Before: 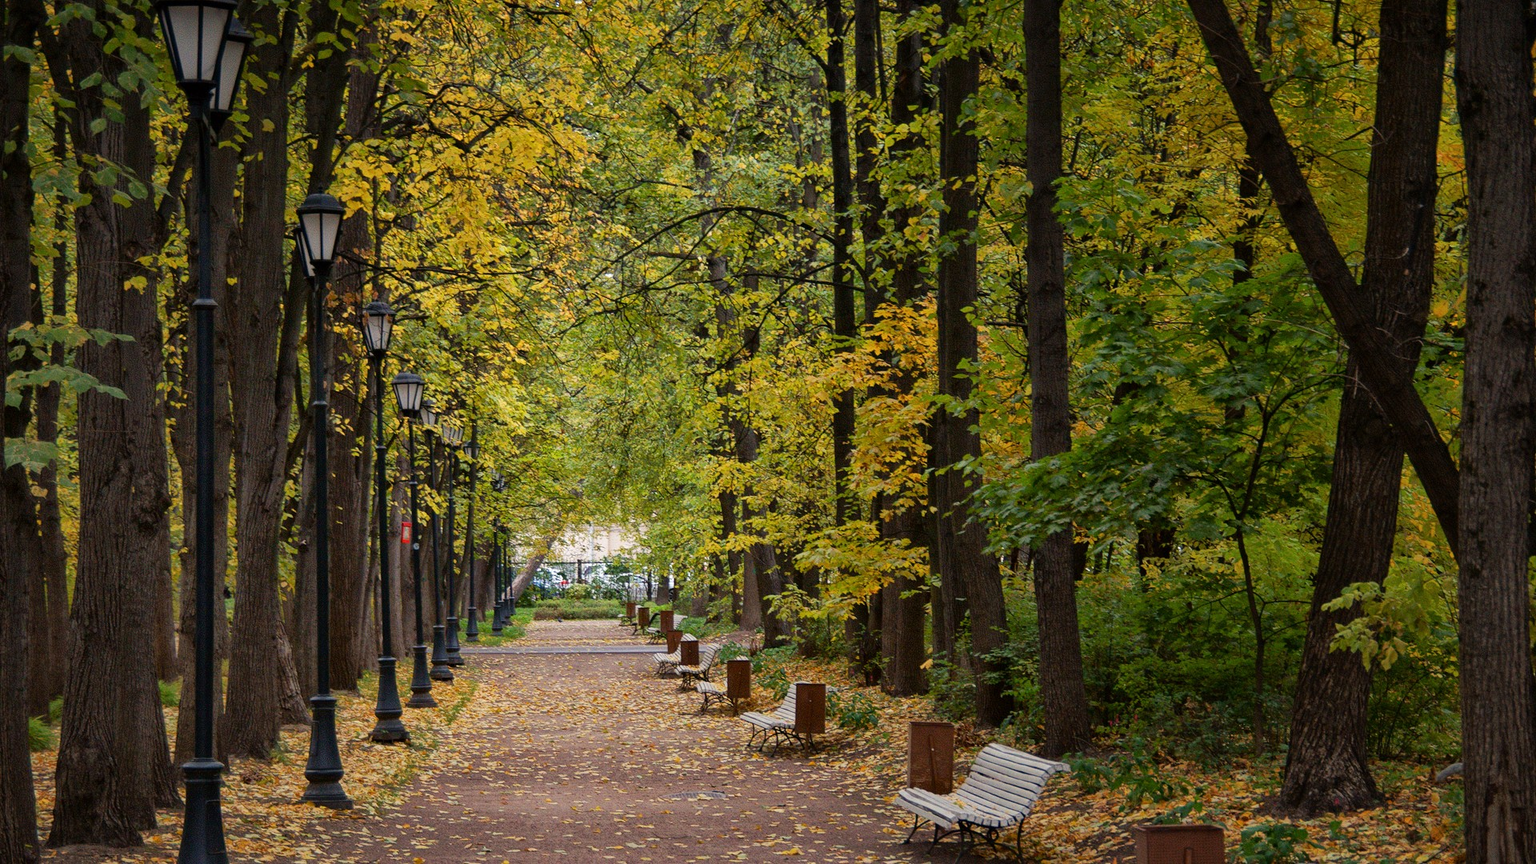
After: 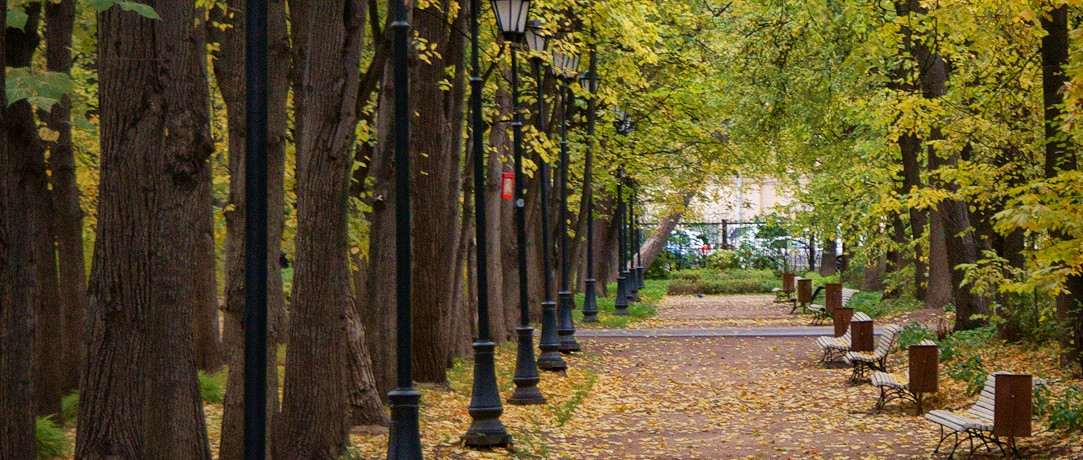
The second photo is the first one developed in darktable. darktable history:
velvia: on, module defaults
crop: top 44.483%, right 43.593%, bottom 12.892%
